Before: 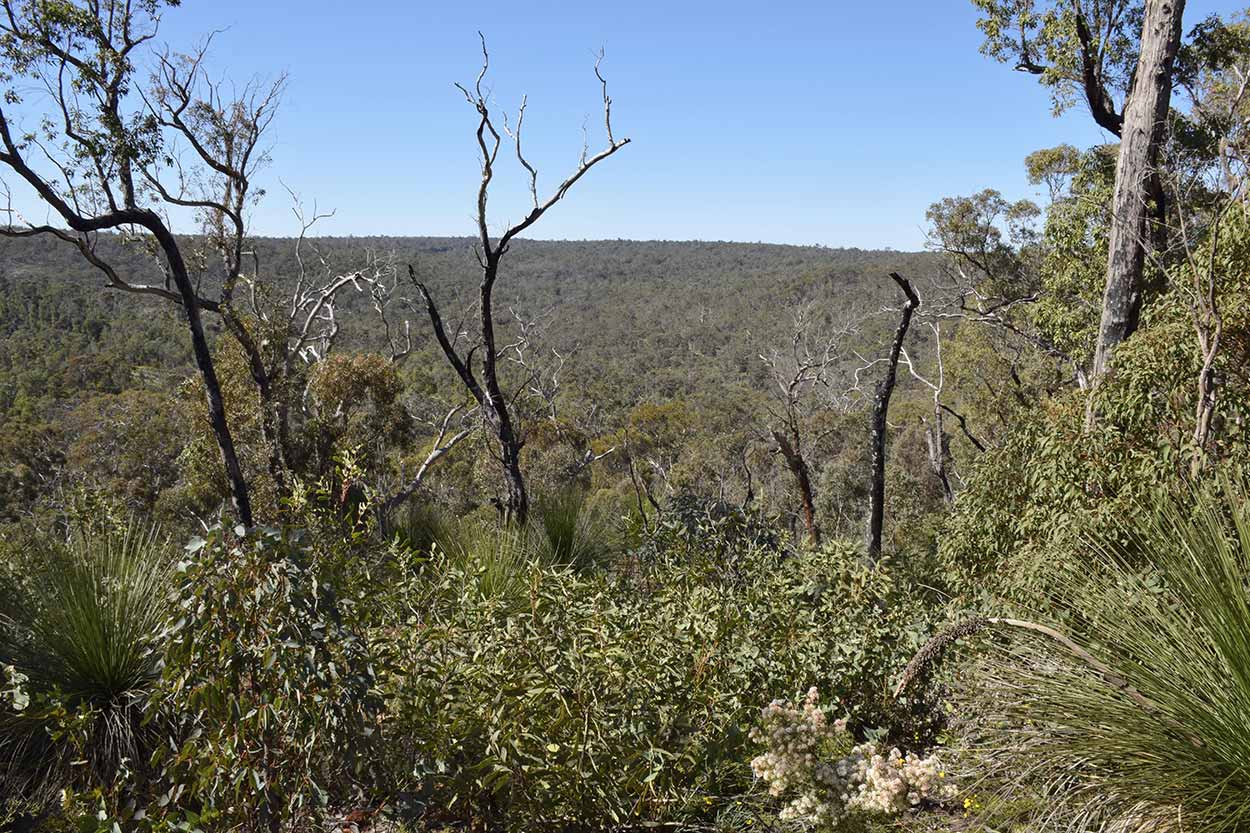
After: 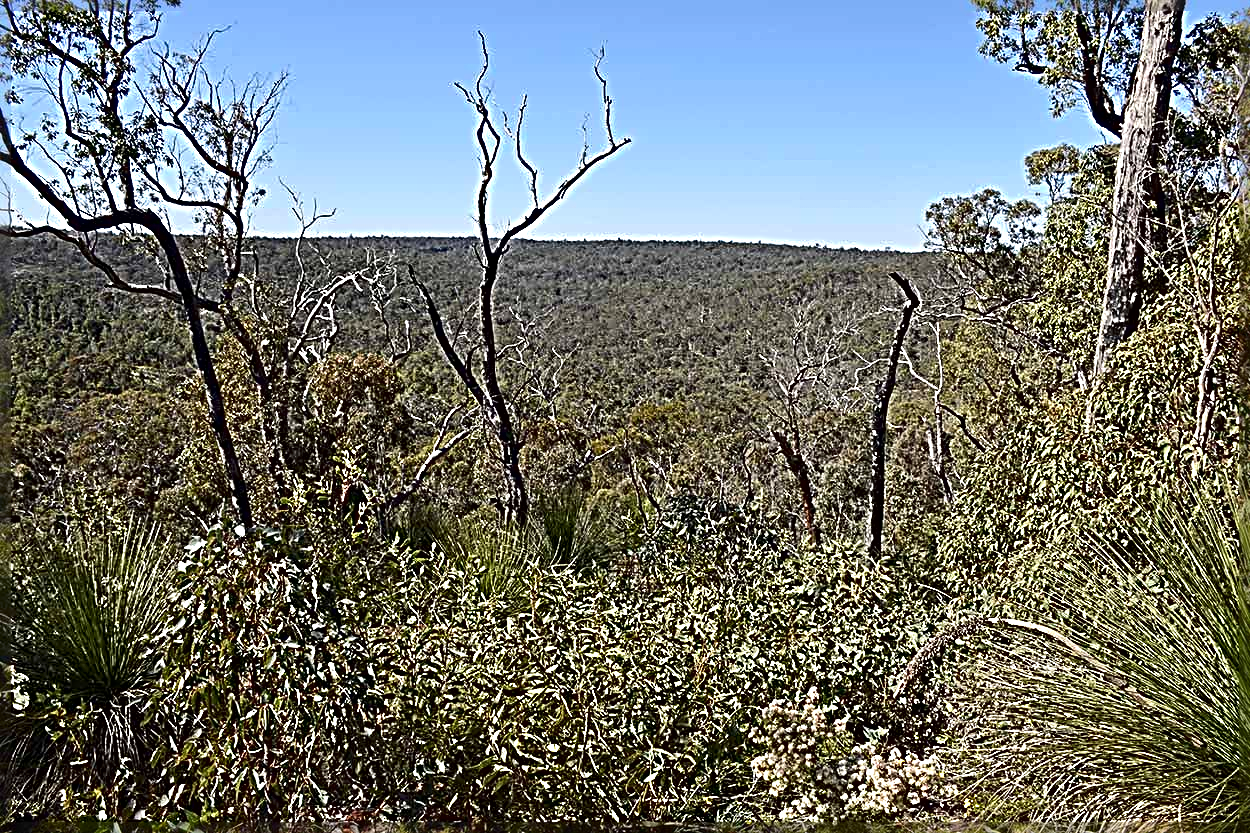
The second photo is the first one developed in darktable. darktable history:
sharpen: radius 4.015, amount 1.99
contrast brightness saturation: contrast 0.13, brightness -0.062, saturation 0.163
